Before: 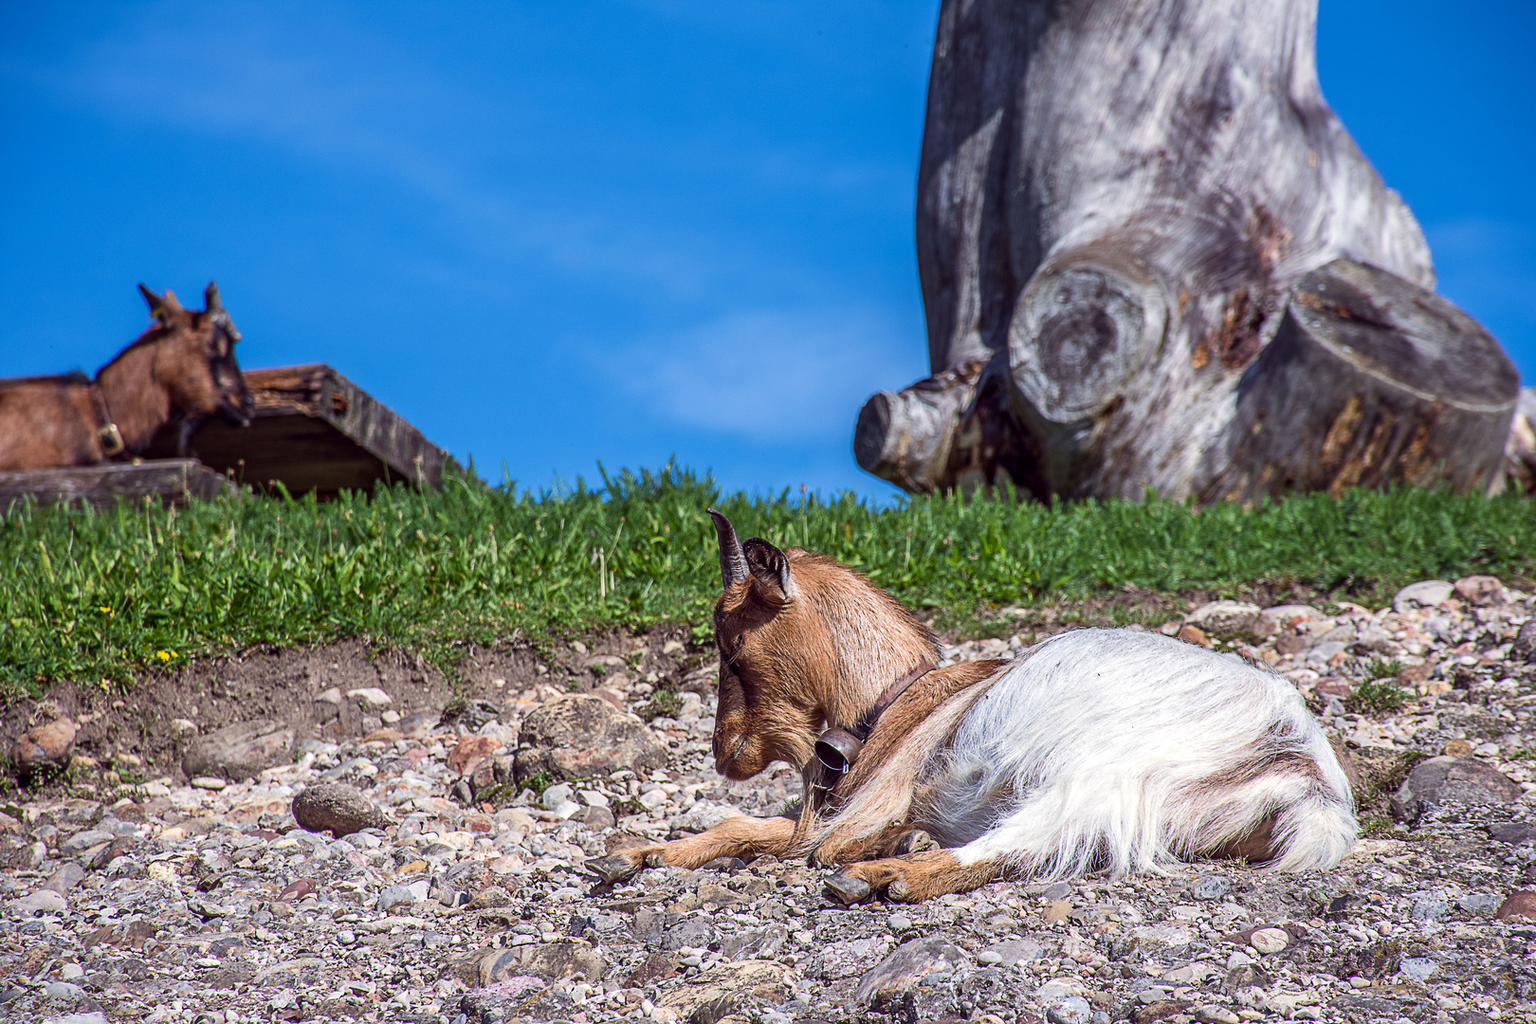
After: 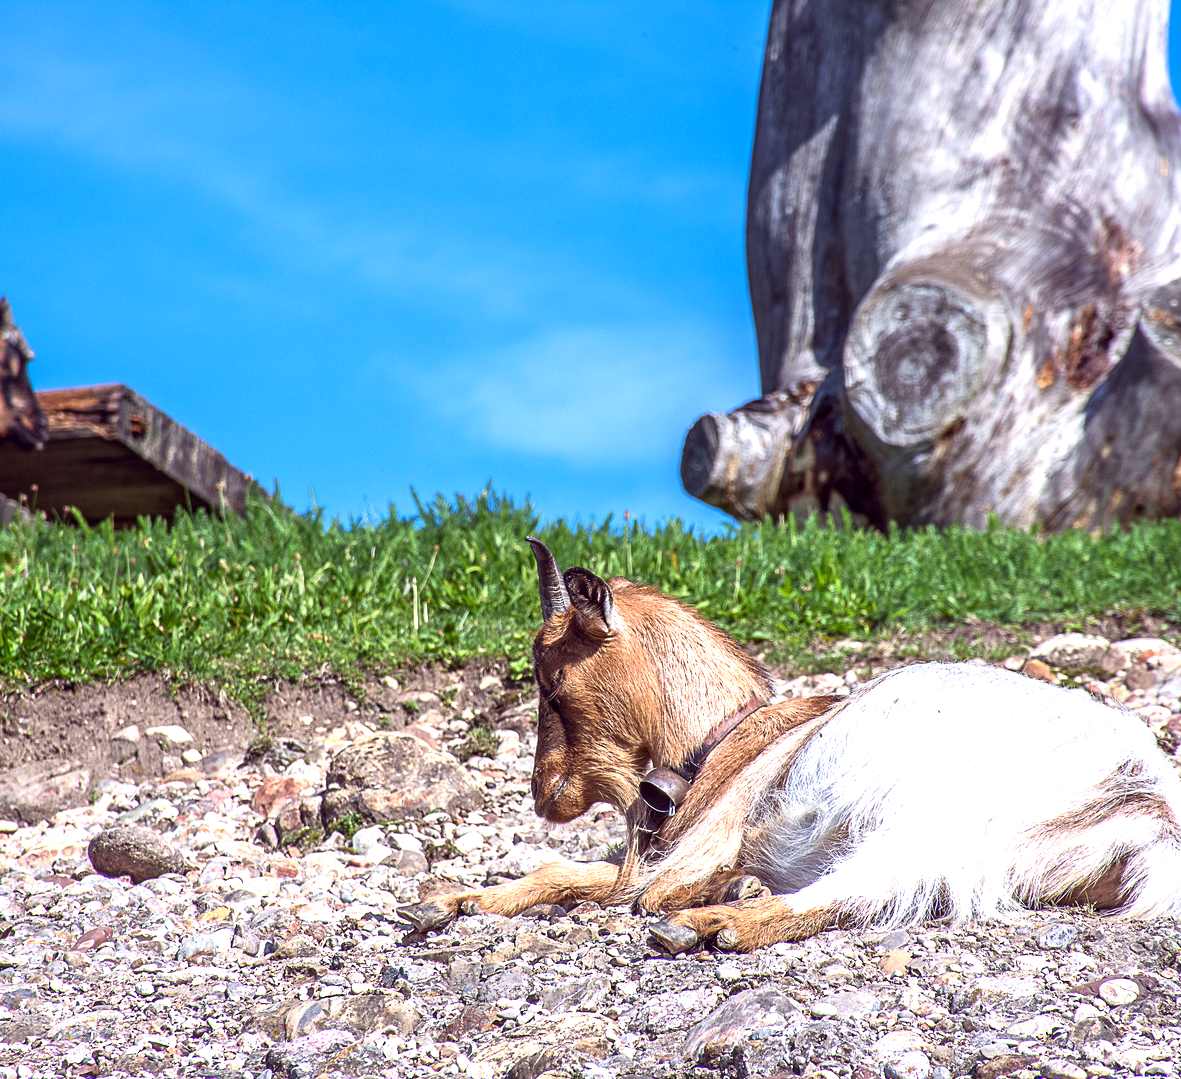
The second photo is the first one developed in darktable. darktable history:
exposure: exposure 0.807 EV, compensate exposure bias true, compensate highlight preservation false
crop: left 13.606%, right 13.444%
